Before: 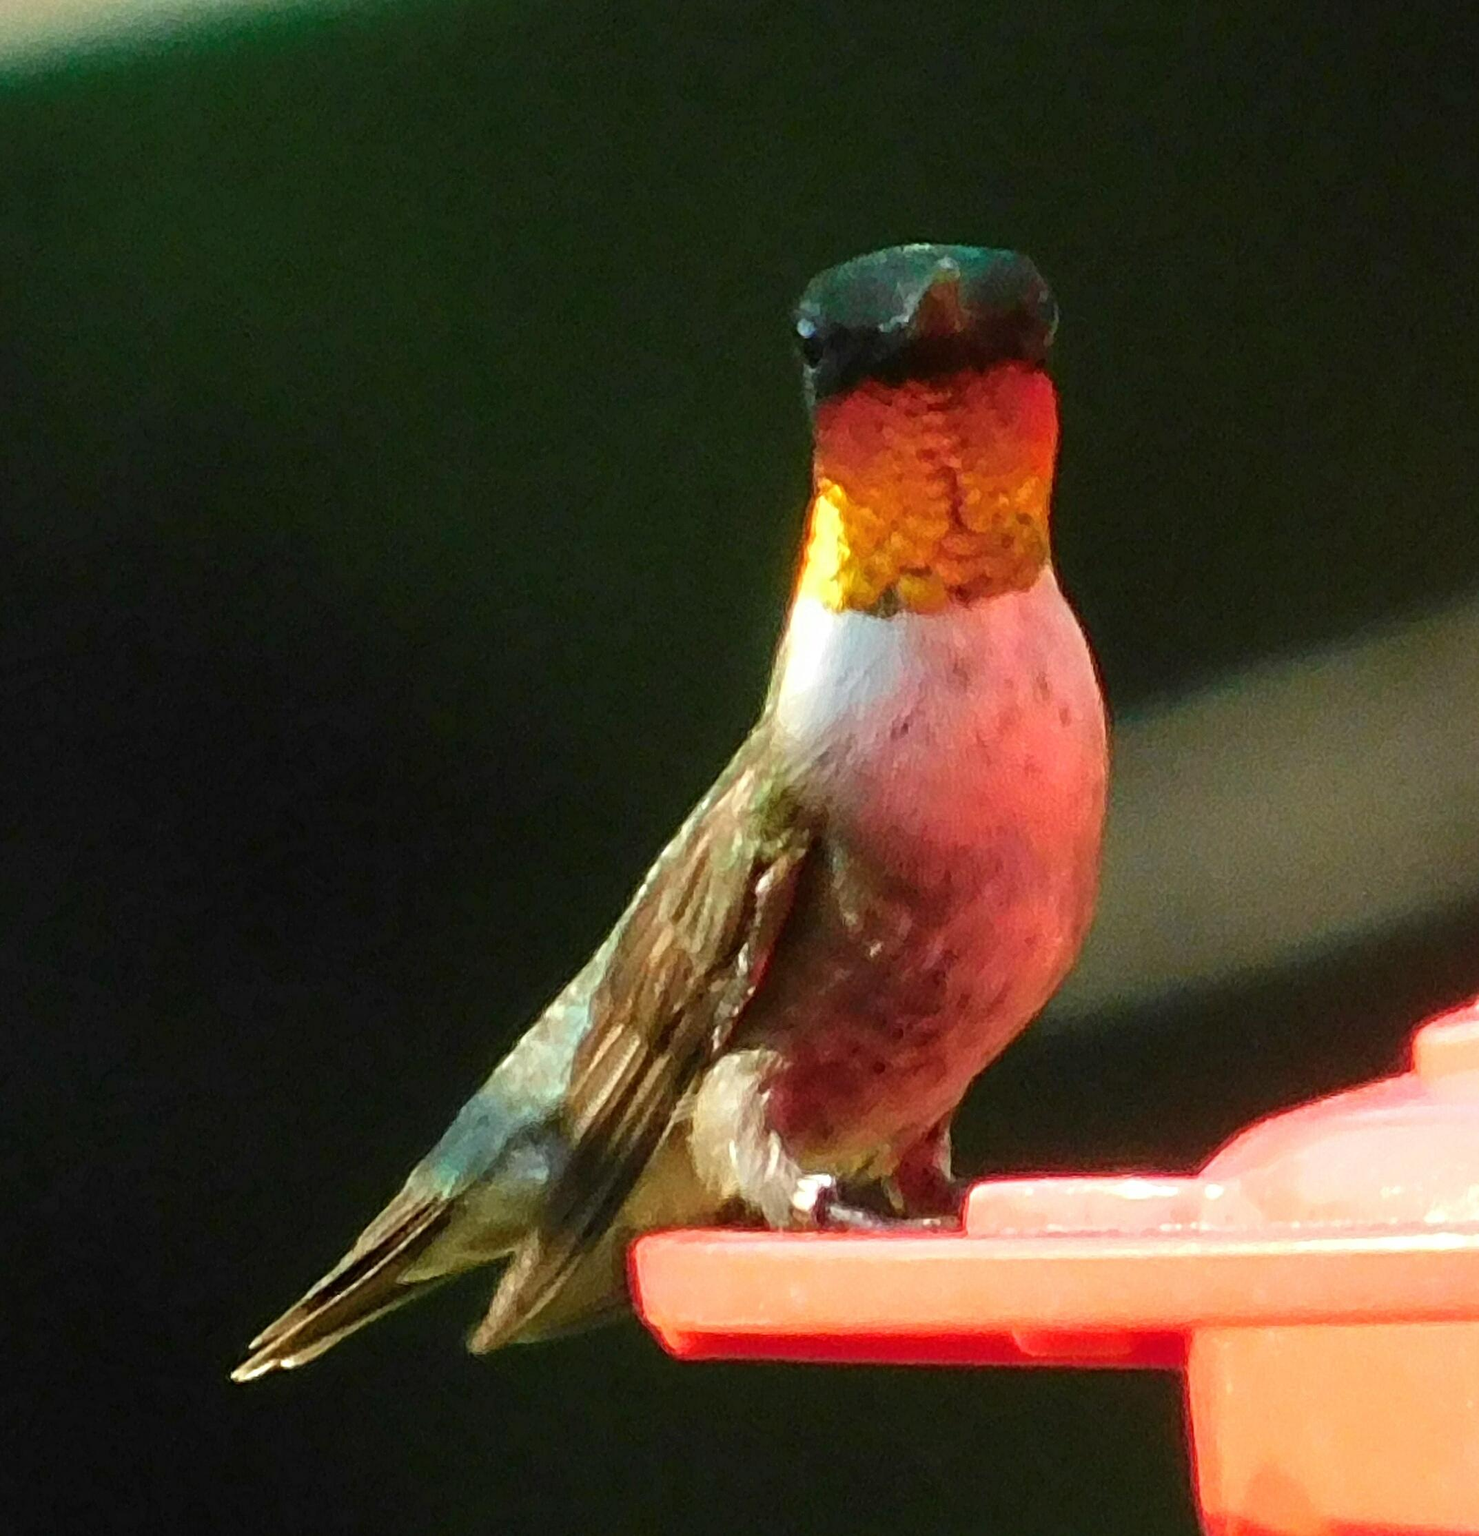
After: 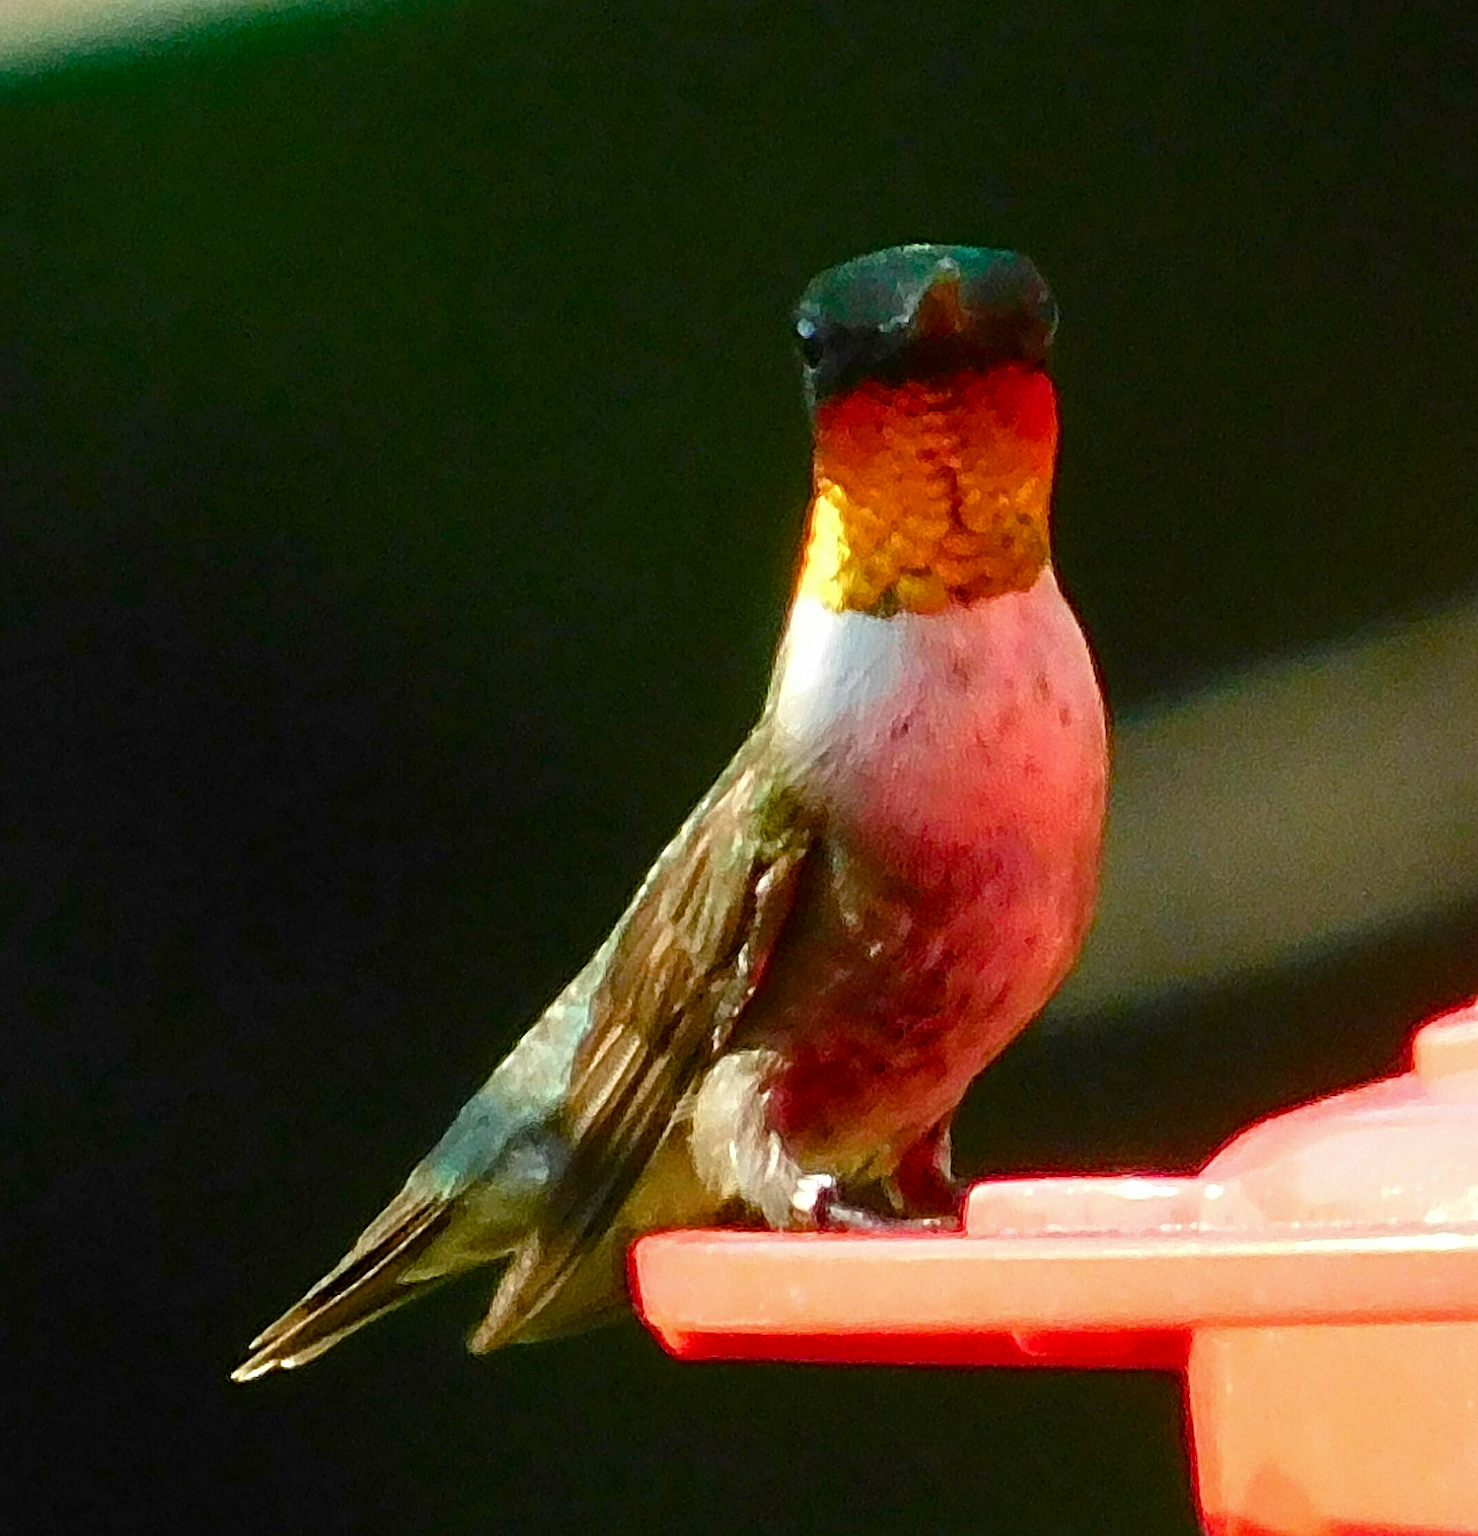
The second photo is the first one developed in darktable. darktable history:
sharpen: on, module defaults
color balance rgb: perceptual saturation grading › global saturation 20%, perceptual saturation grading › highlights -25%, perceptual saturation grading › shadows 25%
contrast brightness saturation: contrast 0.03, brightness -0.04
